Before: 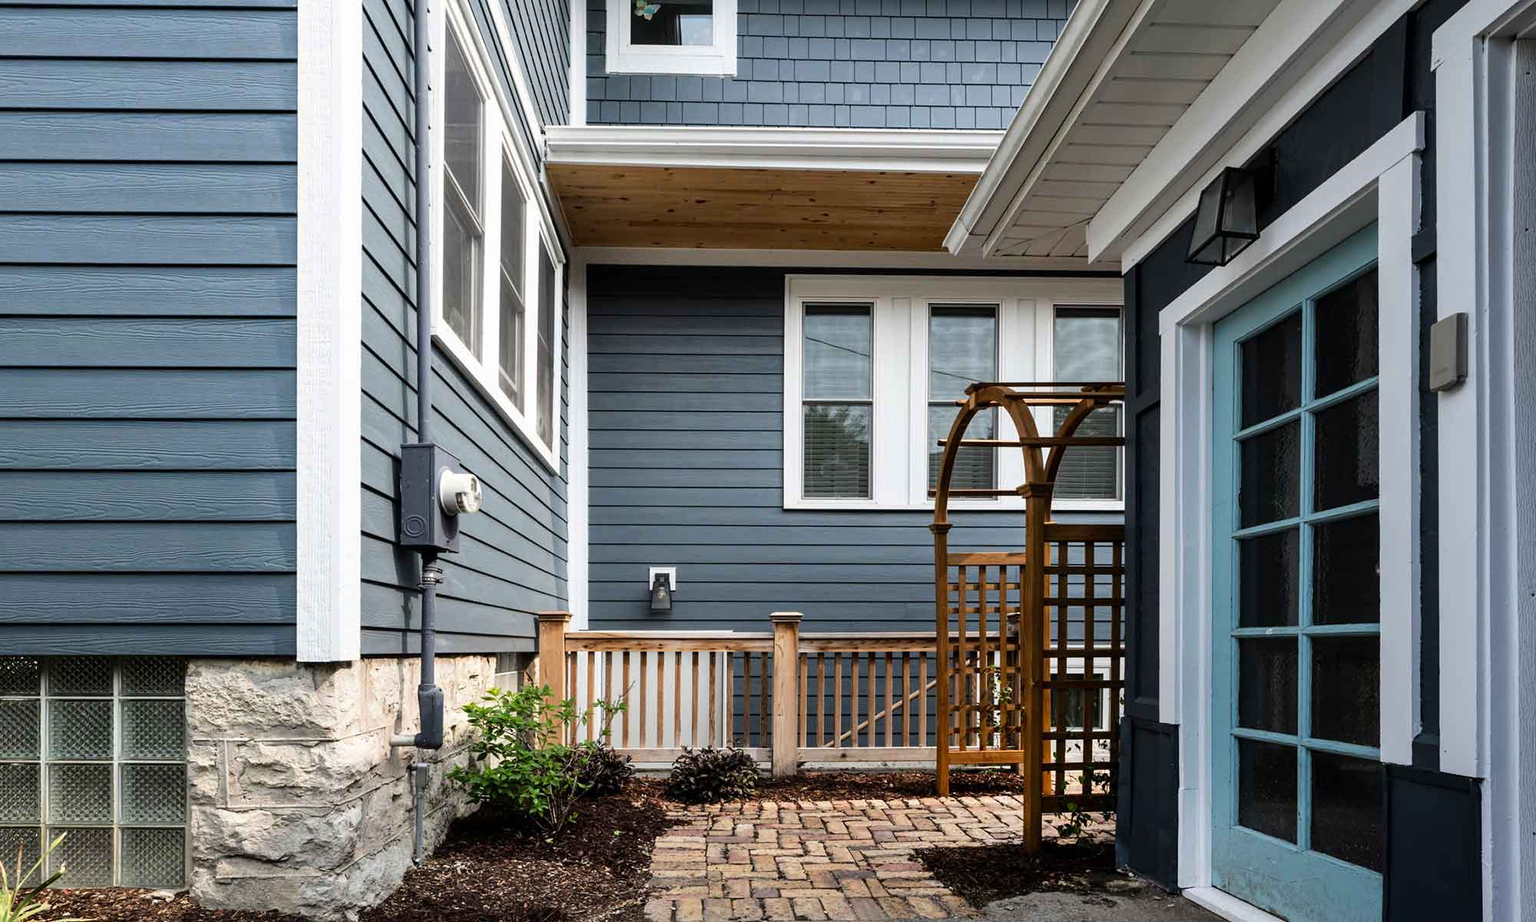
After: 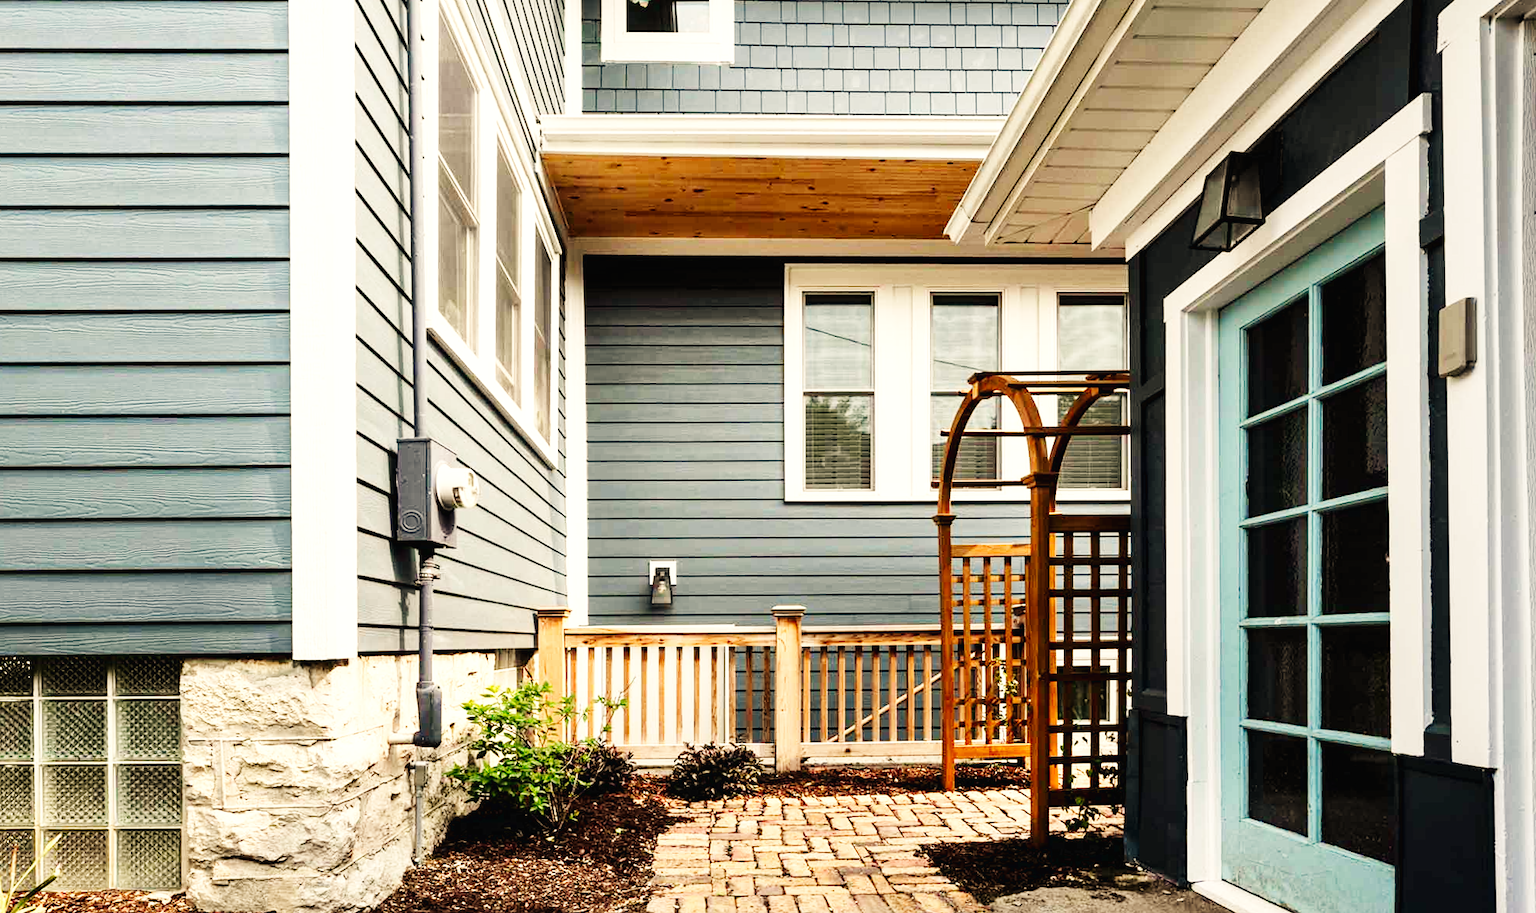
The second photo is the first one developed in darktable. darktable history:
local contrast: mode bilateral grid, contrast 15, coarseness 36, detail 105%, midtone range 0.2
base curve: curves: ch0 [(0, 0.003) (0.001, 0.002) (0.006, 0.004) (0.02, 0.022) (0.048, 0.086) (0.094, 0.234) (0.162, 0.431) (0.258, 0.629) (0.385, 0.8) (0.548, 0.918) (0.751, 0.988) (1, 1)], preserve colors none
white balance: red 1.123, blue 0.83
rotate and perspective: rotation -0.45°, automatic cropping original format, crop left 0.008, crop right 0.992, crop top 0.012, crop bottom 0.988
crop: top 1.049%, right 0.001%
